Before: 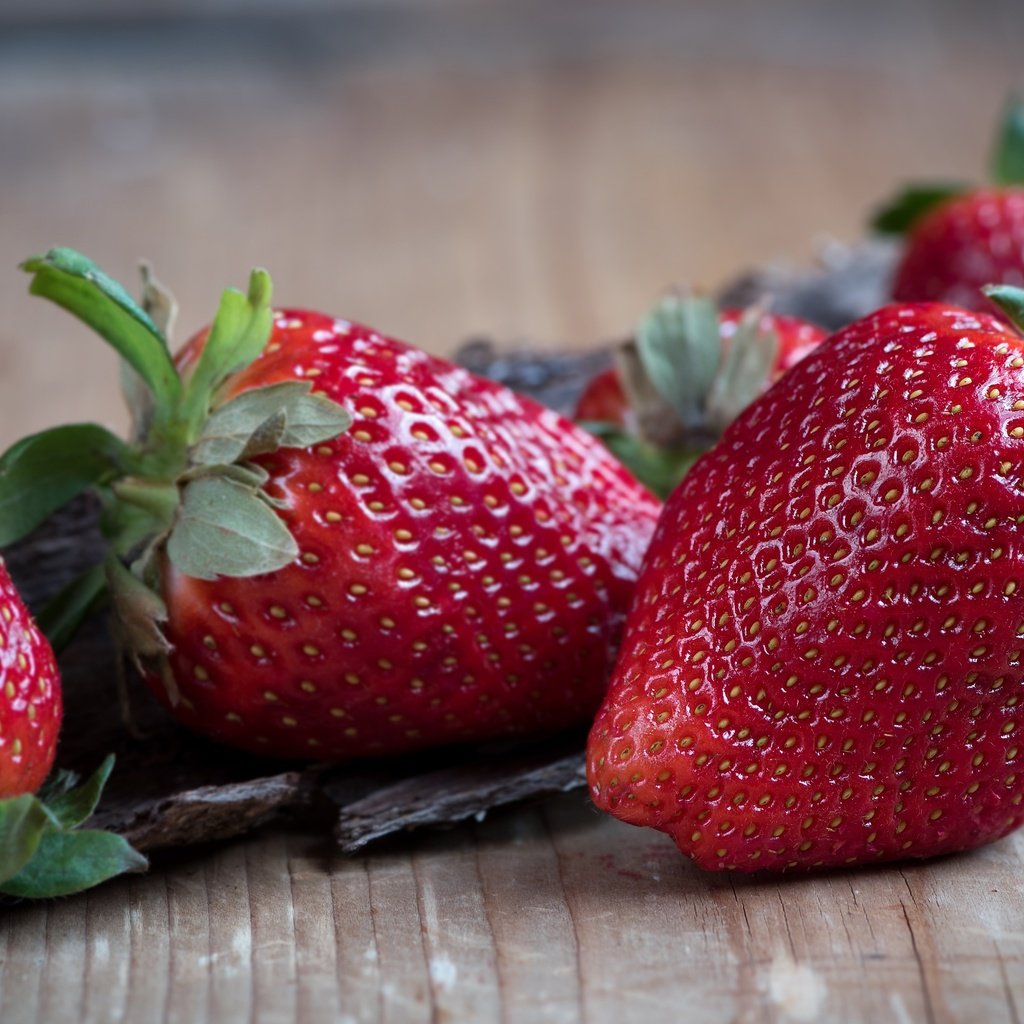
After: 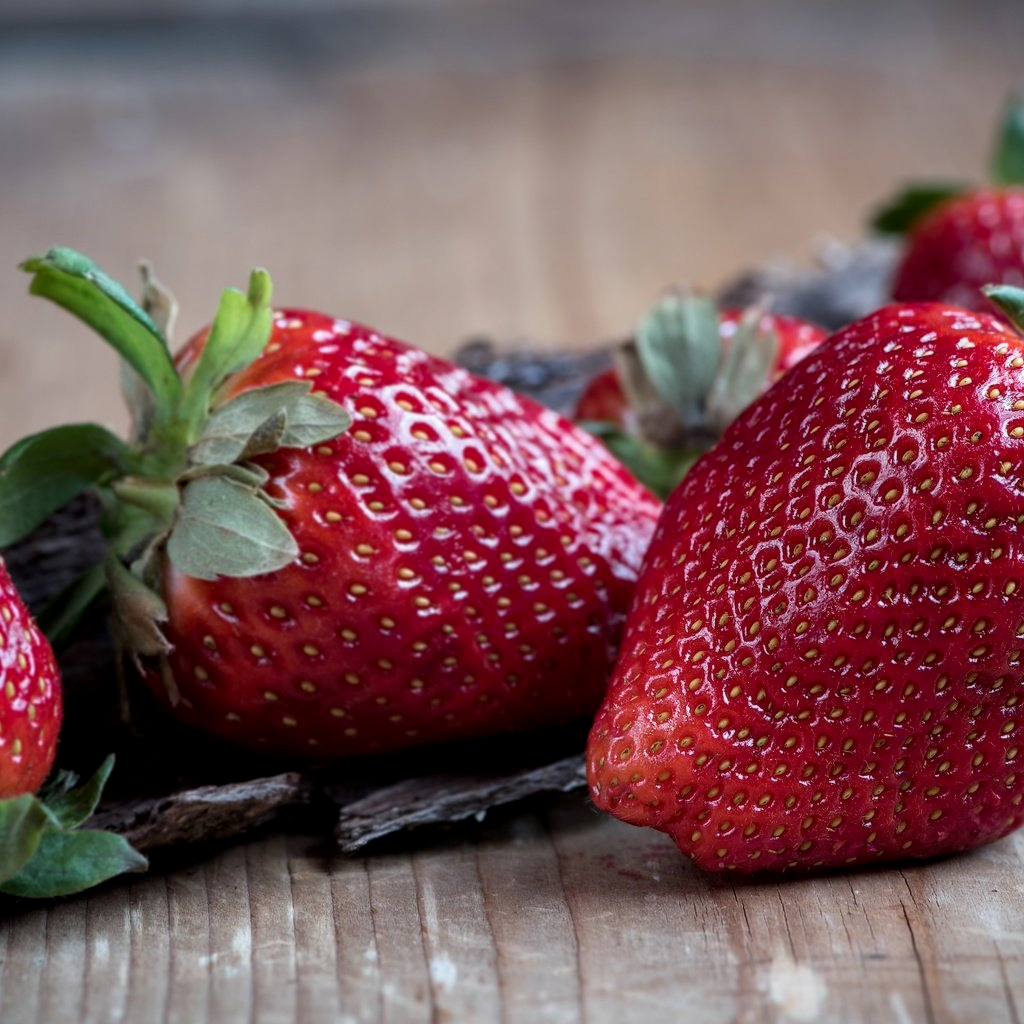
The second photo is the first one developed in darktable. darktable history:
filmic rgb: black relative exposure -16 EV, white relative exposure 2.94 EV, hardness 10
local contrast: on, module defaults
